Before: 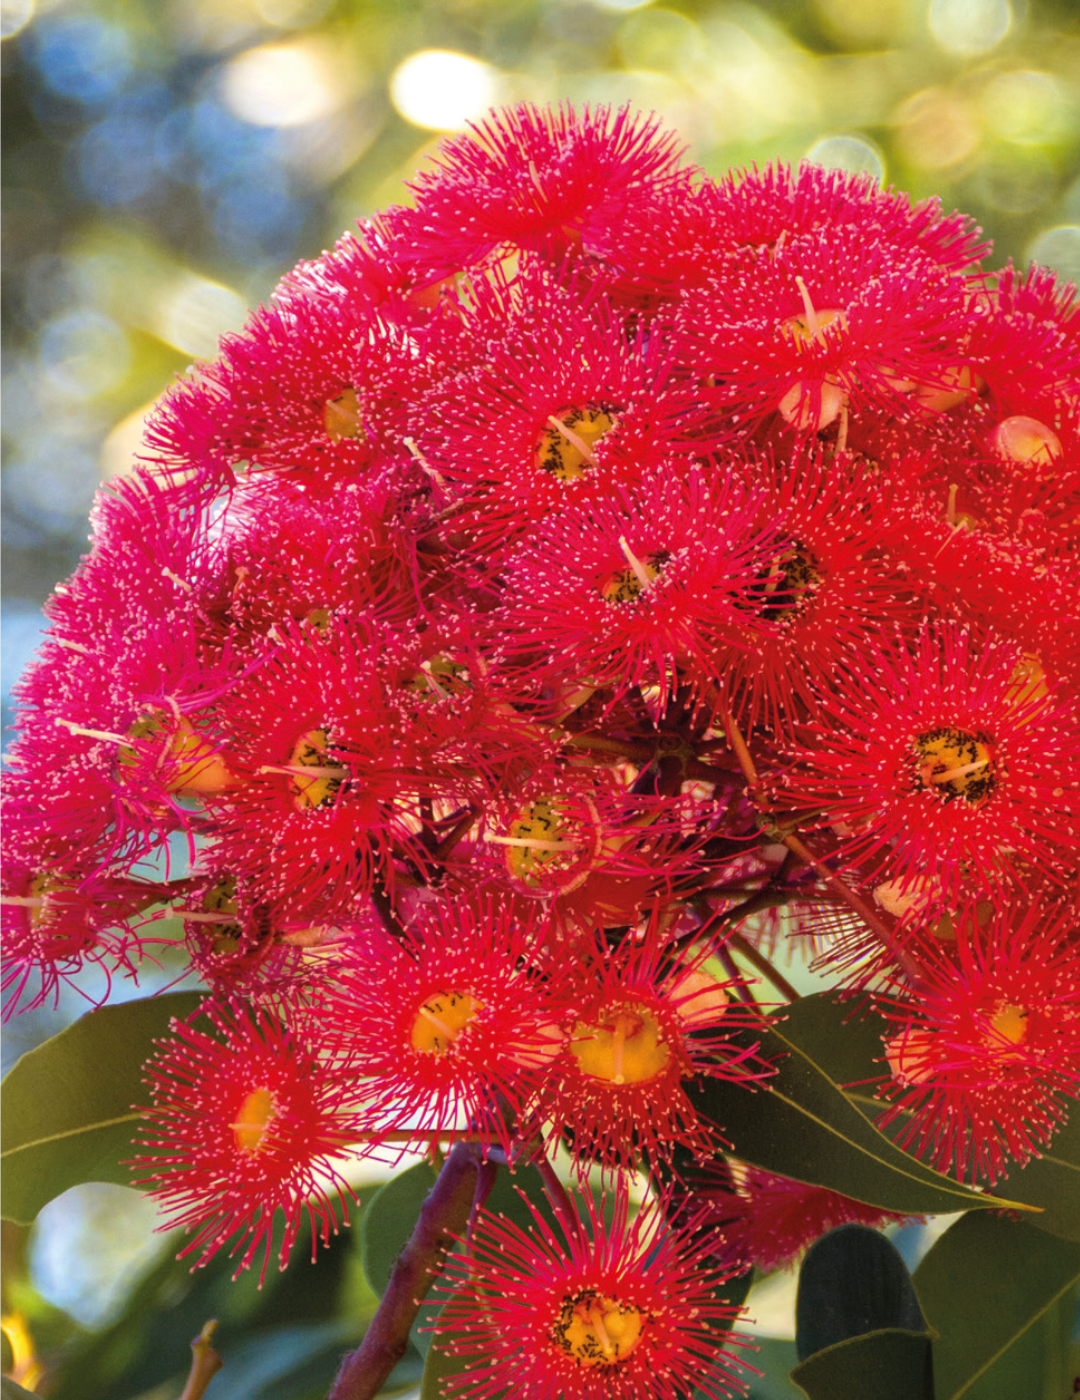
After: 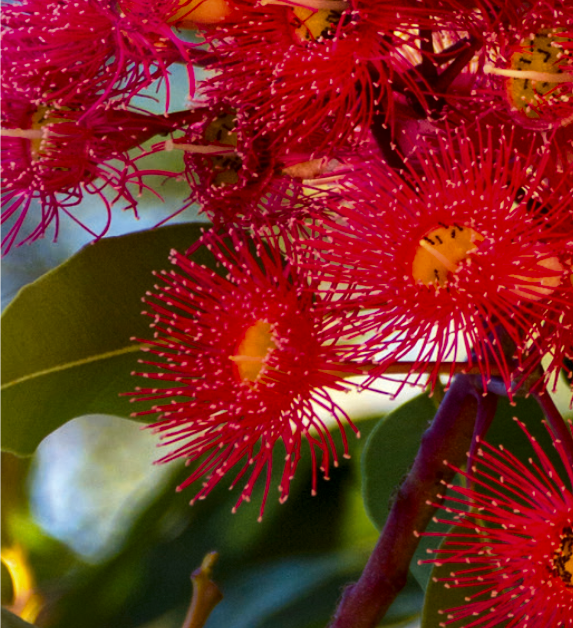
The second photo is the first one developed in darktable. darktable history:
crop and rotate: top 54.896%, right 46.866%, bottom 0.234%
contrast brightness saturation: brightness -0.2, saturation 0.078
local contrast: mode bilateral grid, contrast 20, coarseness 50, detail 132%, midtone range 0.2
